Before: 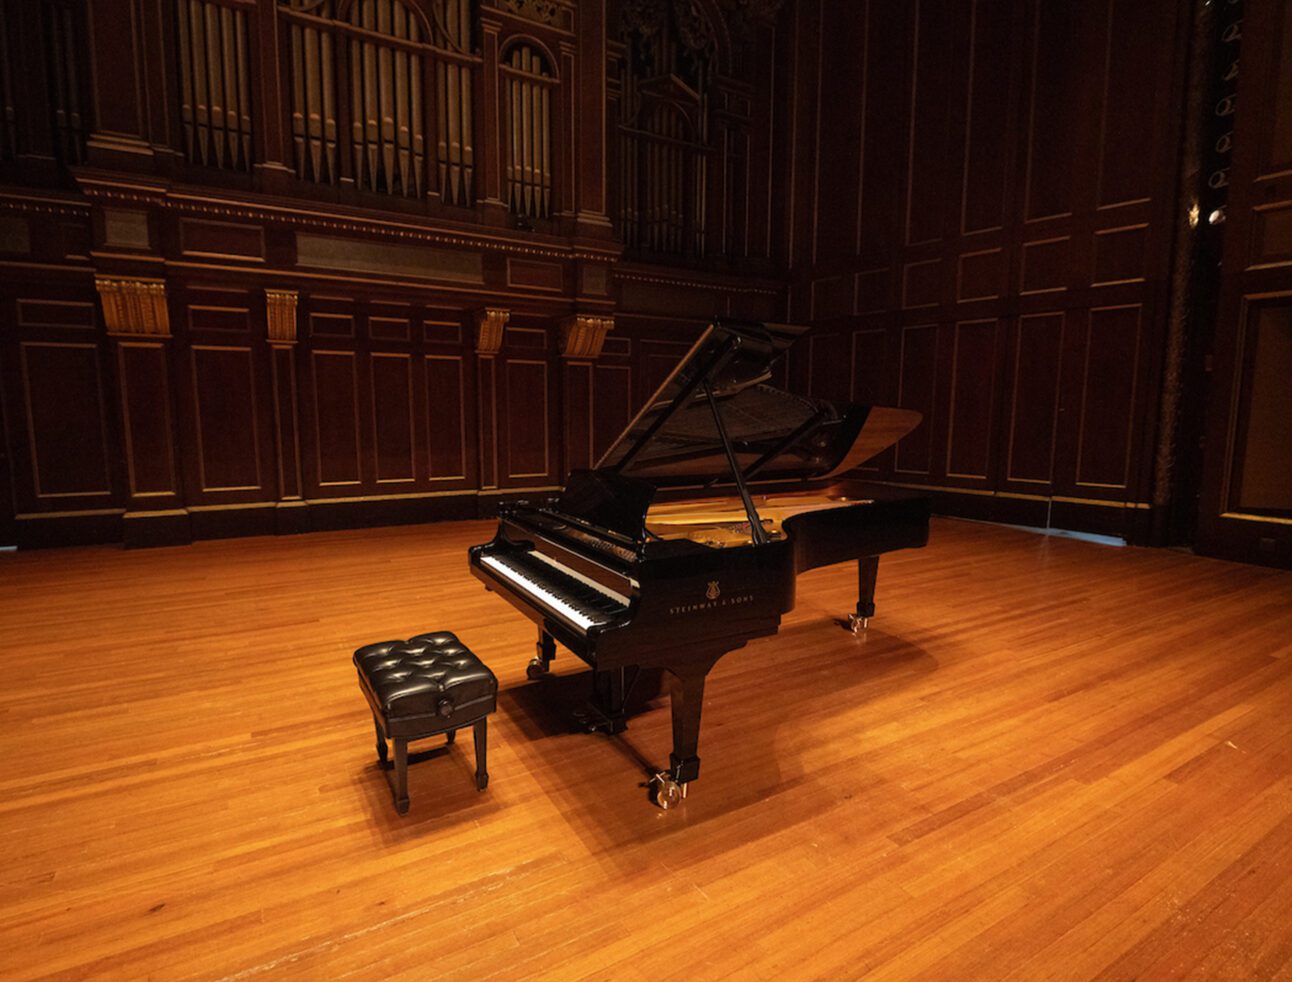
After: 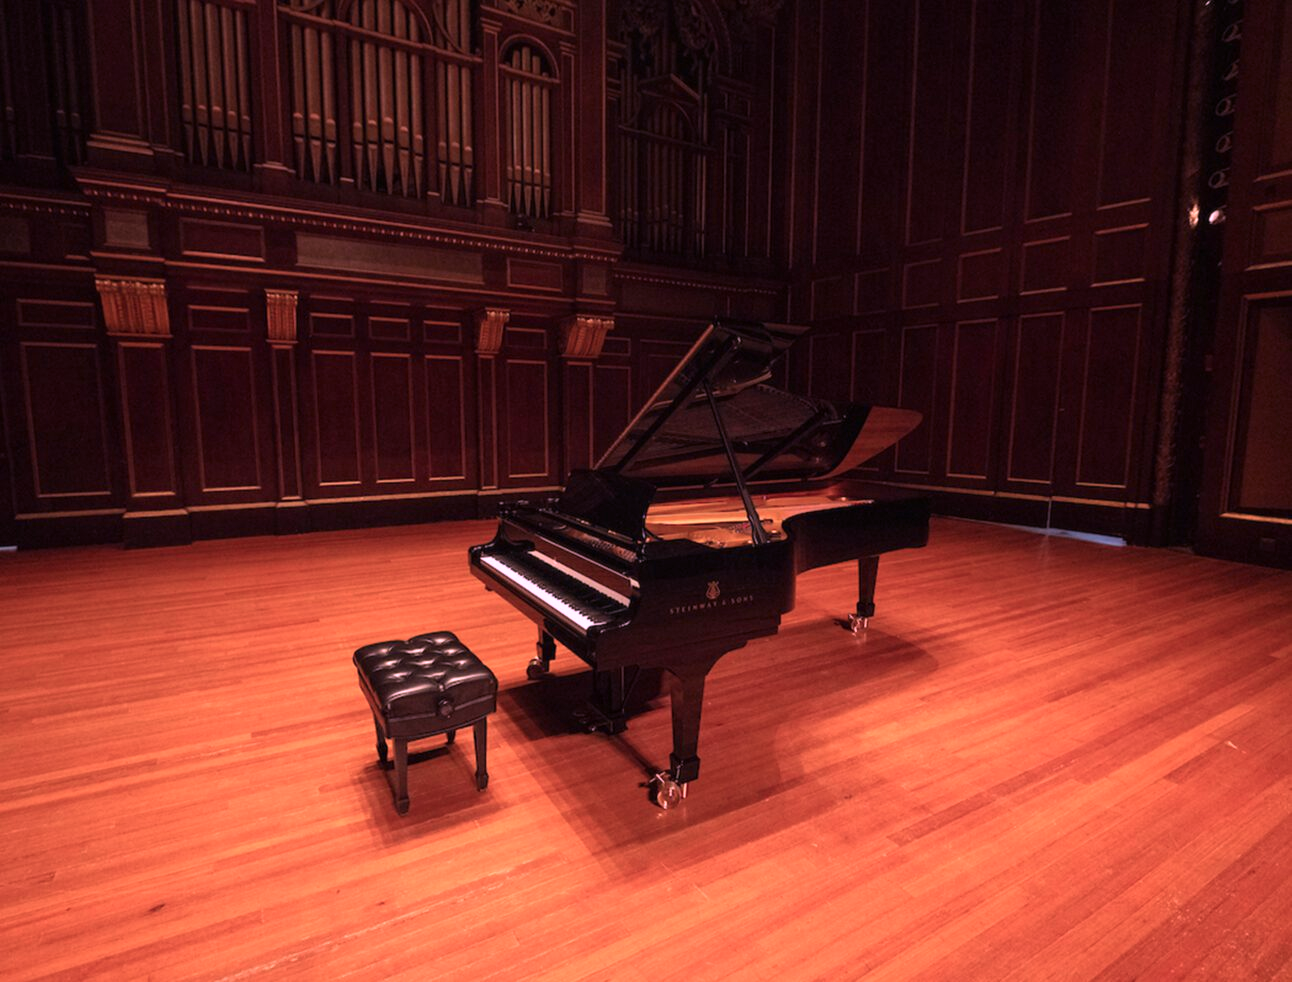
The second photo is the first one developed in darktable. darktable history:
color calibration: output R [1.107, -0.012, -0.003, 0], output B [0, 0, 1.308, 0], illuminant custom, x 0.389, y 0.387, temperature 3838.64 K
white balance: red 1.123, blue 0.83
